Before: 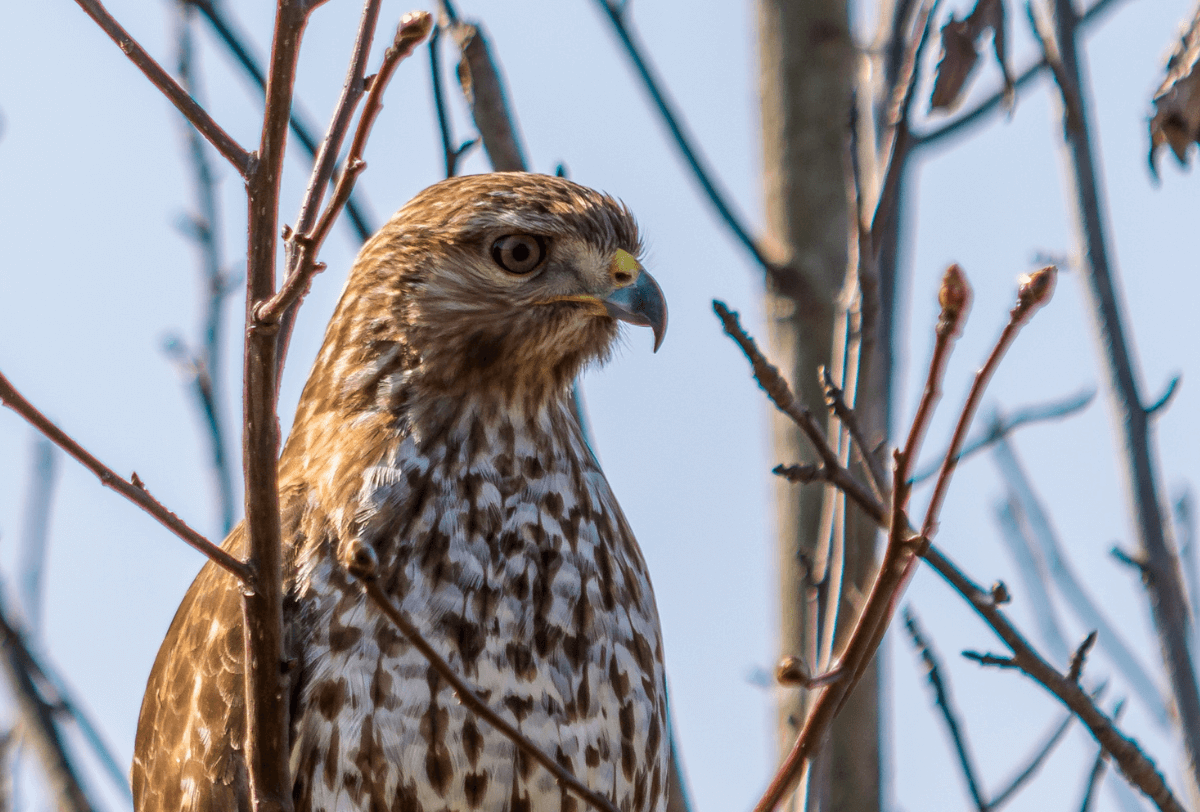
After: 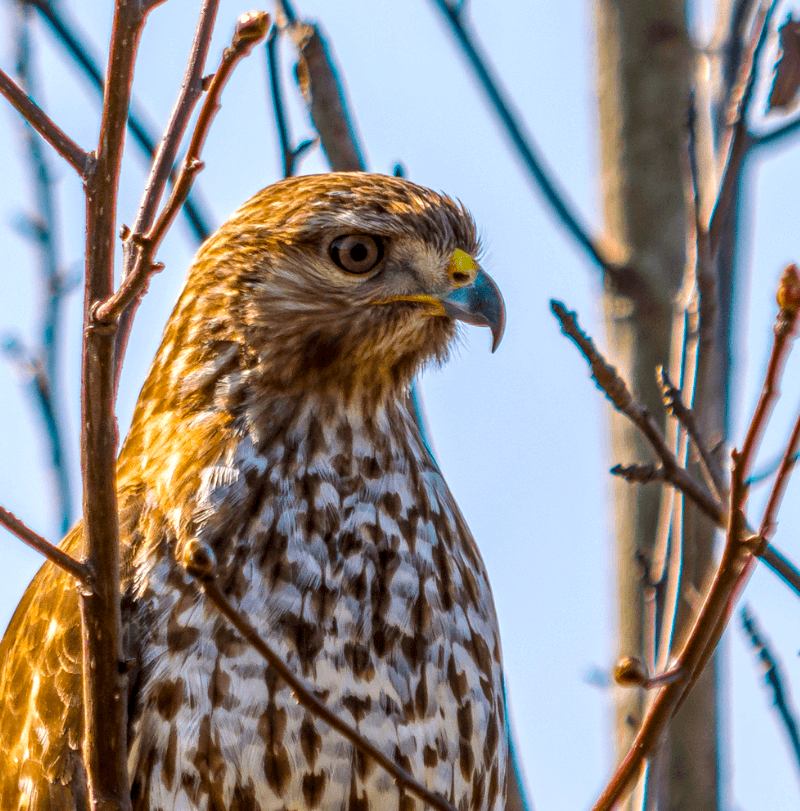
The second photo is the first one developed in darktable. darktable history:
exposure: exposure 0.2 EV, compensate highlight preservation false
color balance rgb: linear chroma grading › global chroma 15%, perceptual saturation grading › global saturation 30%
crop and rotate: left 13.537%, right 19.796%
local contrast: on, module defaults
